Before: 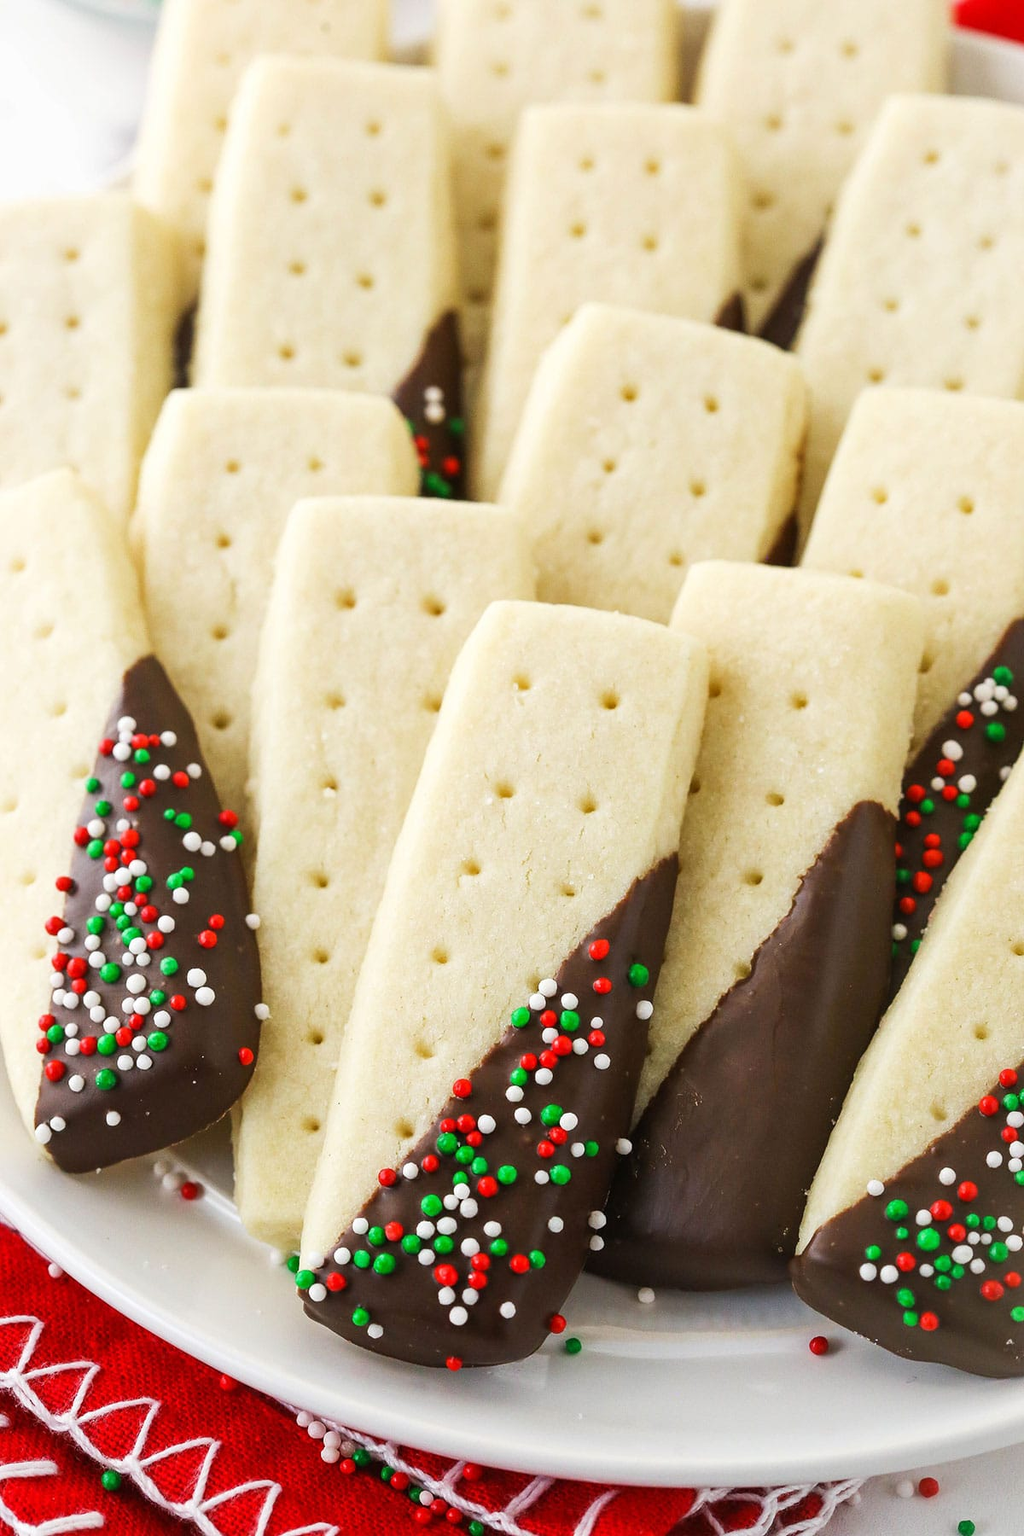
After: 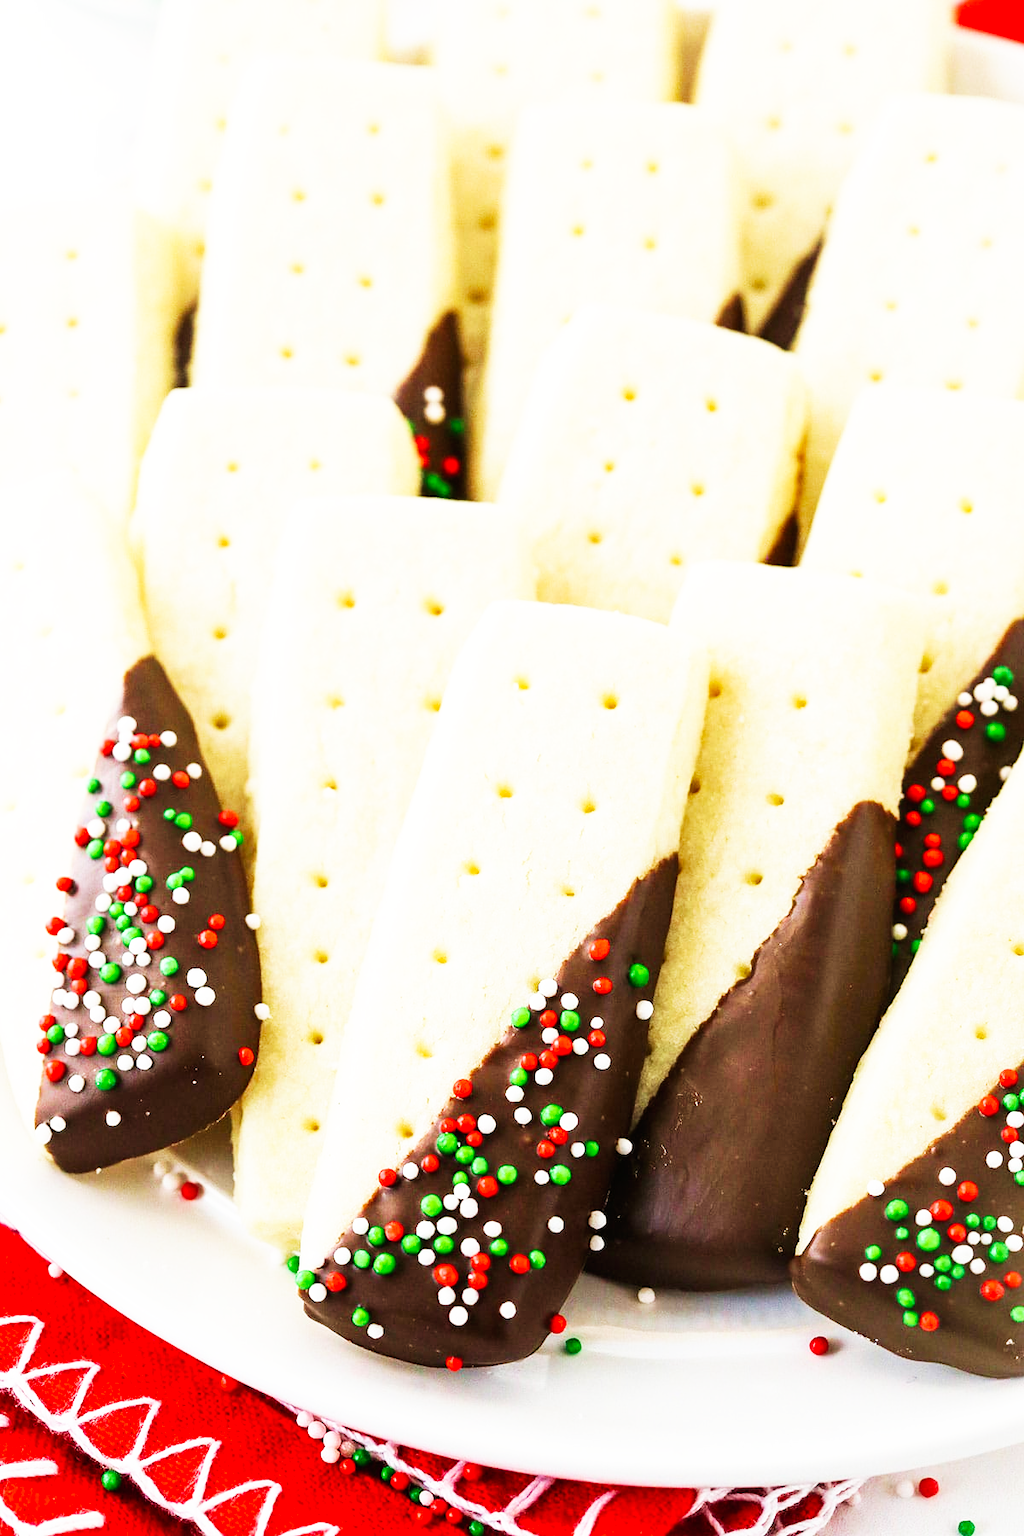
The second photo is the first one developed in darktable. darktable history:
base curve: curves: ch0 [(0, 0) (0.007, 0.004) (0.027, 0.03) (0.046, 0.07) (0.207, 0.54) (0.442, 0.872) (0.673, 0.972) (1, 1)], preserve colors none
velvia: strength 30.16%
